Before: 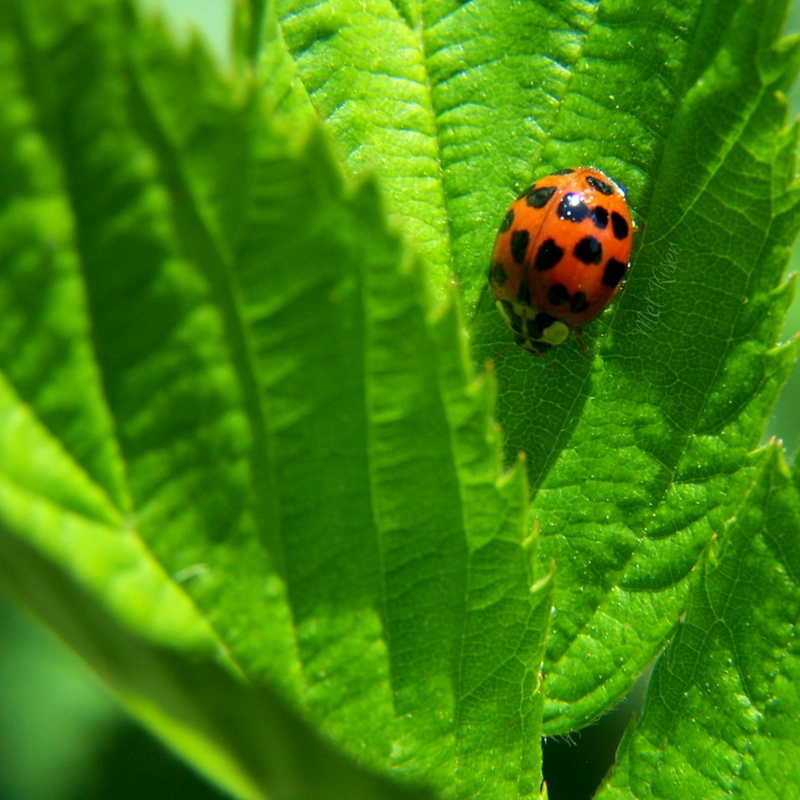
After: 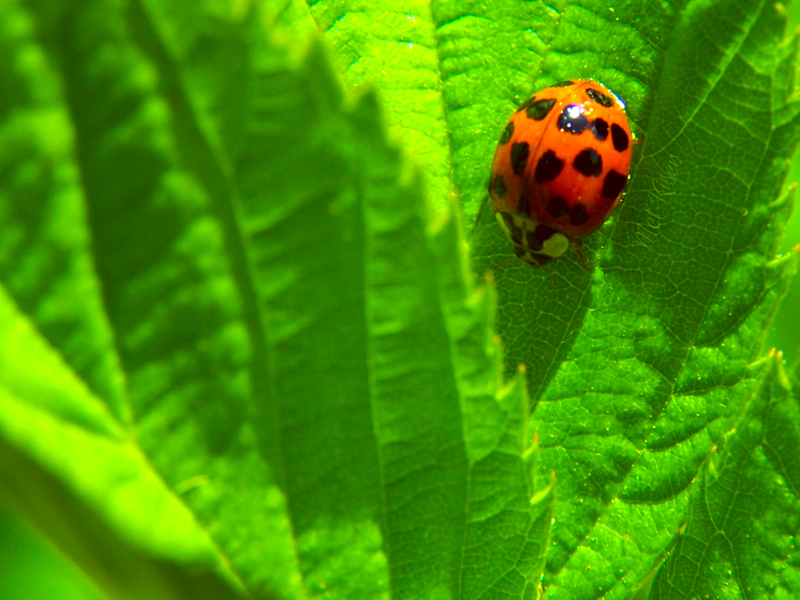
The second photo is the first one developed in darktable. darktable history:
crop: top 11.012%, bottom 13.903%
exposure: black level correction 0, exposure 0.397 EV, compensate highlight preservation false
color correction: highlights a* -6.04, highlights b* 9.58, shadows a* 10.39, shadows b* 24.05
tone equalizer: edges refinement/feathering 500, mask exposure compensation -1.57 EV, preserve details no
color balance rgb: power › hue 328.36°, highlights gain › chroma 0.226%, highlights gain › hue 332.27°, perceptual saturation grading › global saturation 18.102%, global vibrance 39.925%
